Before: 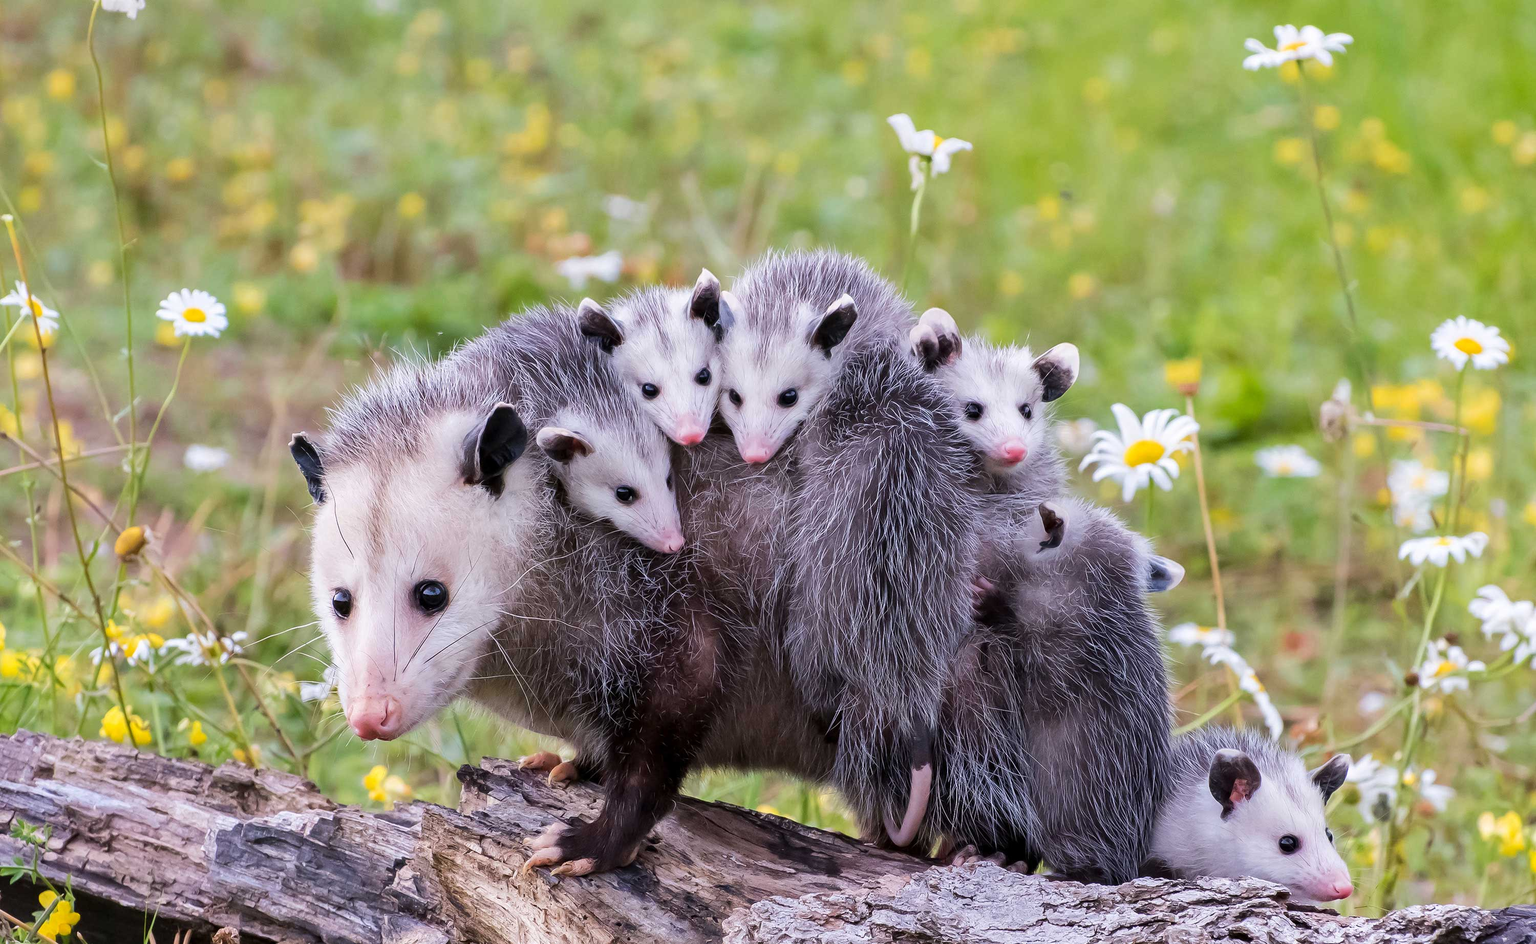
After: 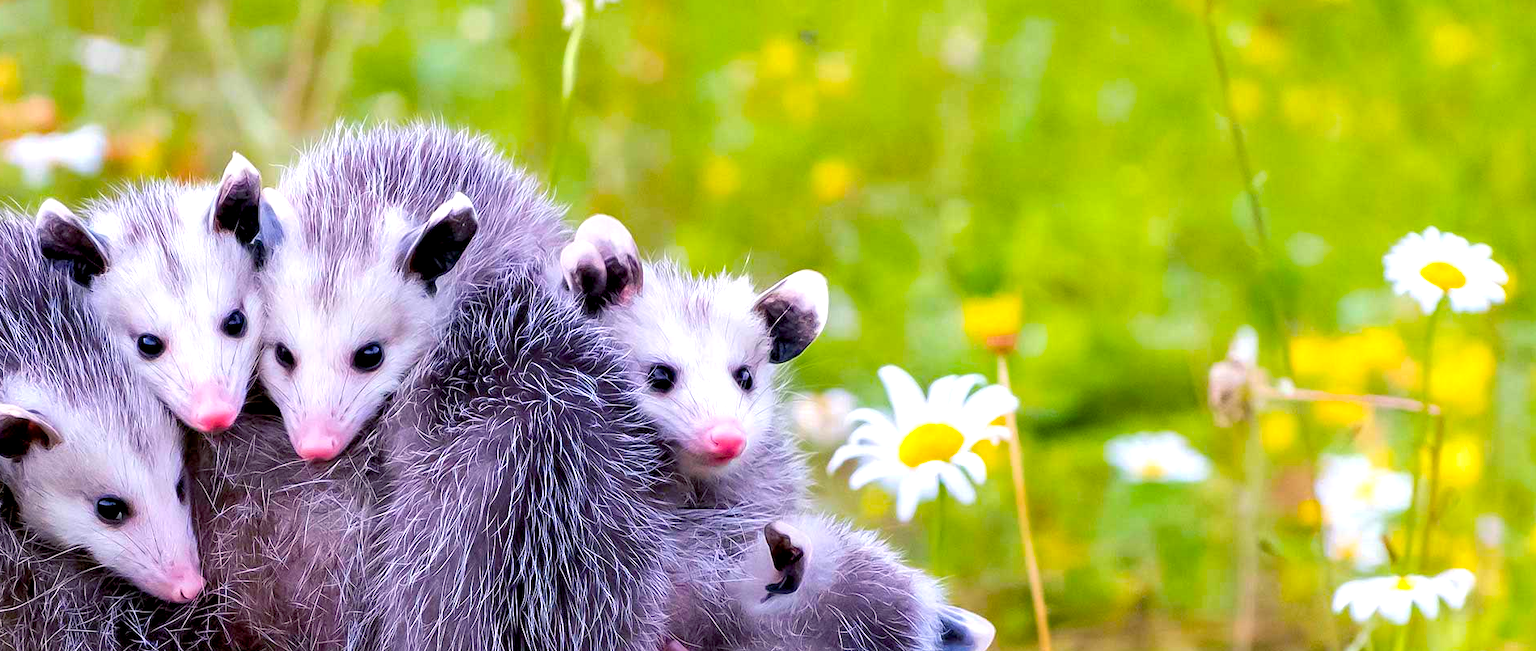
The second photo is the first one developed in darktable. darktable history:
exposure: black level correction 0.01, exposure 0.011 EV, compensate highlight preservation false
color balance rgb: shadows lift › chroma 4.054%, shadows lift › hue 252.01°, perceptual saturation grading › global saturation 19.619%, perceptual brilliance grading › global brilliance 11.269%, global vibrance 45.489%
crop: left 36.155%, top 18.25%, right 0.542%, bottom 38.075%
